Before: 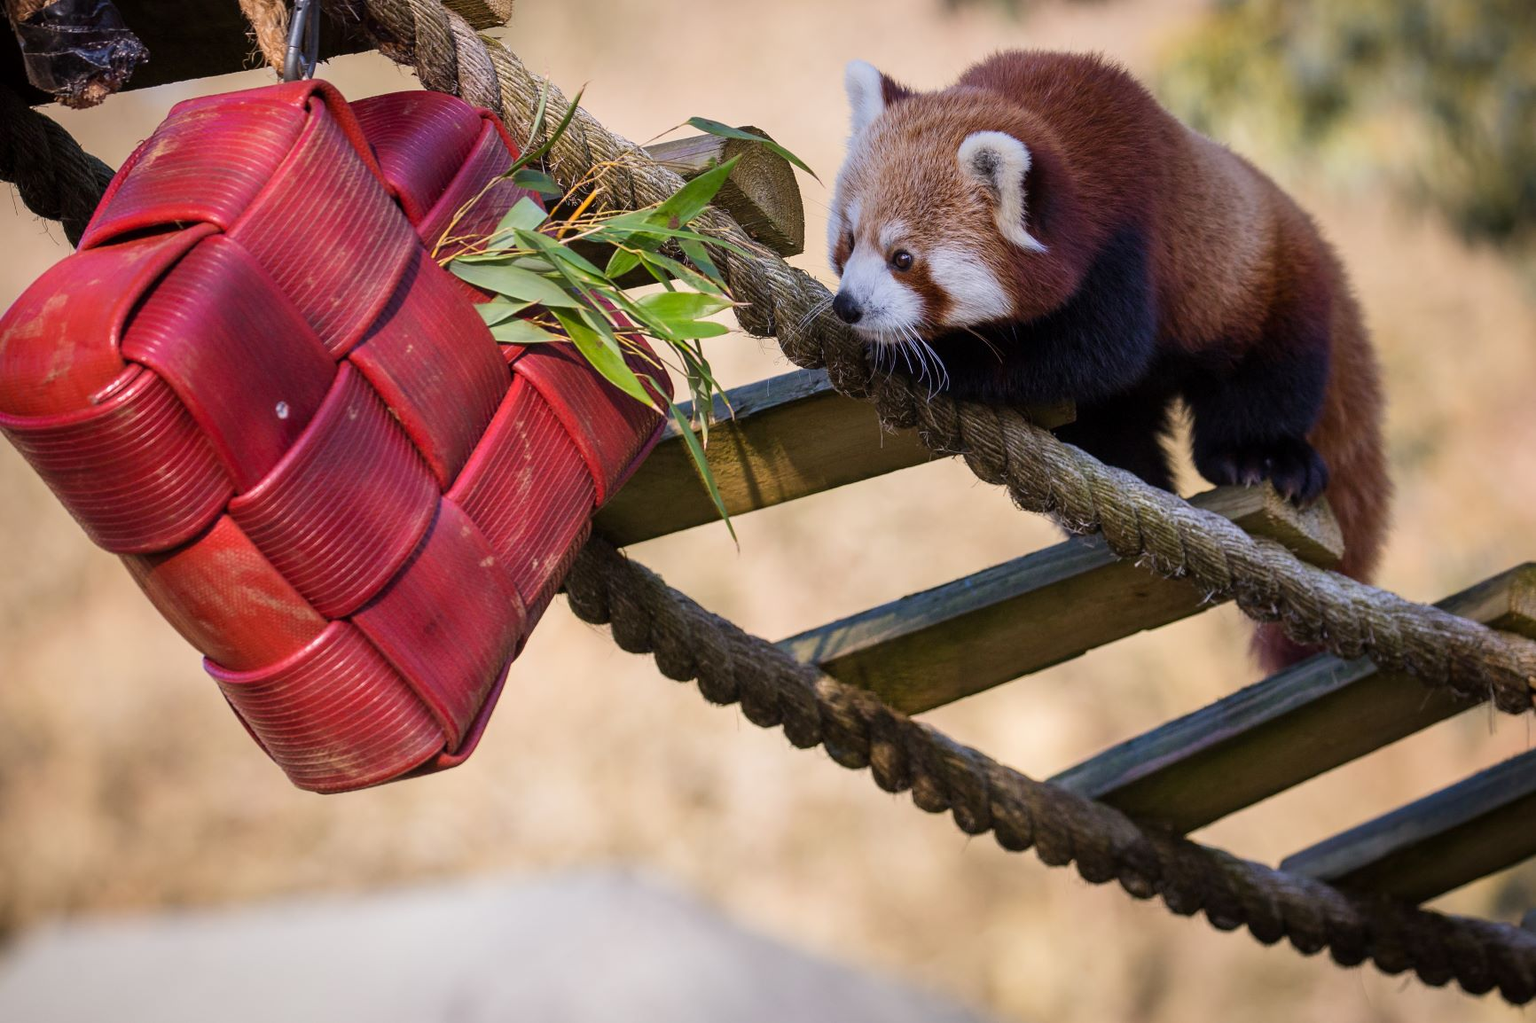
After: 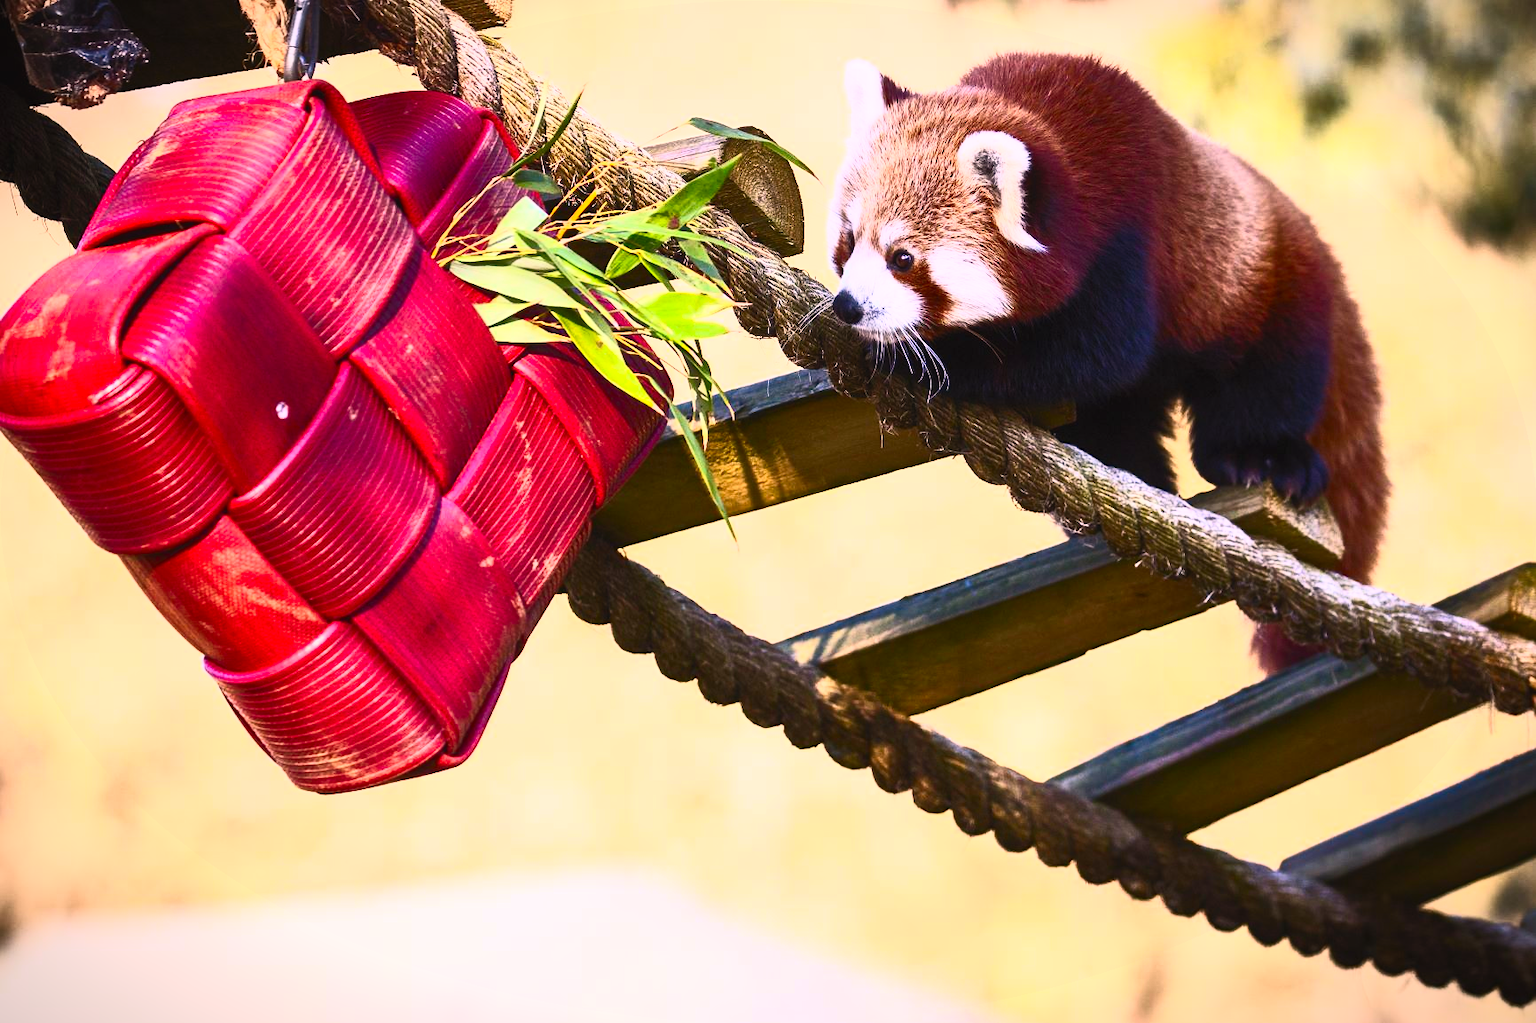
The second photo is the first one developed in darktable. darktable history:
exposure: black level correction -0.001, exposure 0.08 EV, compensate highlight preservation false
contrast brightness saturation: contrast 0.83, brightness 0.59, saturation 0.59
color correction: highlights a* 7.34, highlights b* 4.37
vignetting: fall-off start 100%, fall-off radius 64.94%, automatic ratio true, unbound false
